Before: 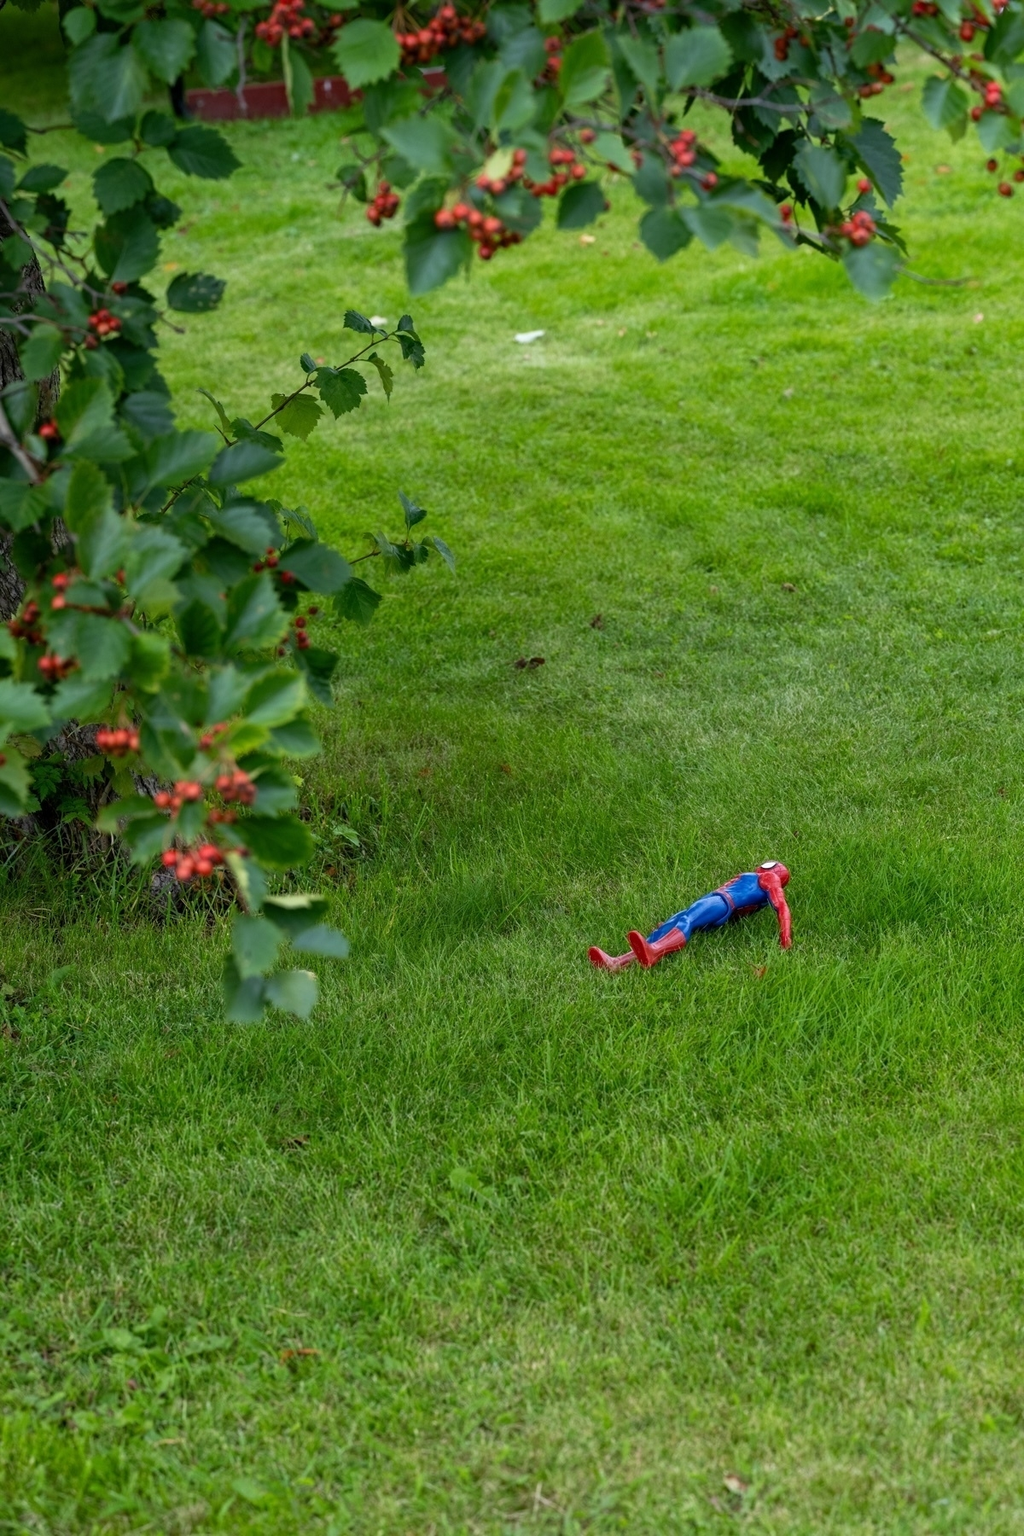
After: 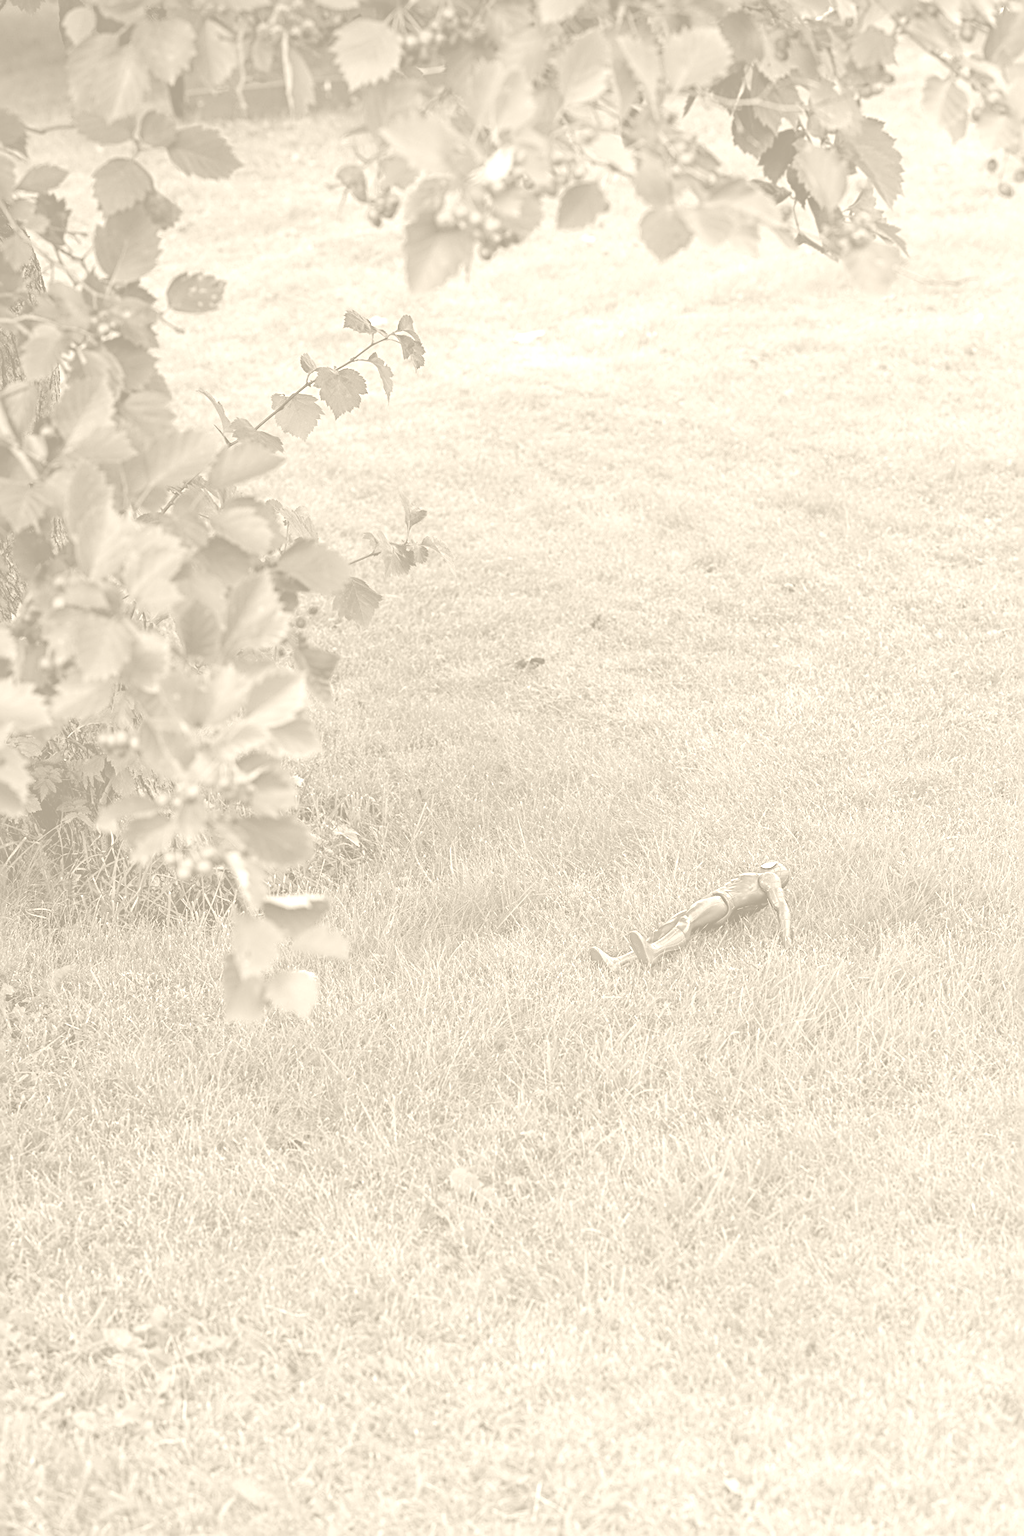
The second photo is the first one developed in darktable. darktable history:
color balance rgb: linear chroma grading › global chroma 6.48%, perceptual saturation grading › global saturation 12.96%, global vibrance 6.02%
colorize: hue 36°, saturation 71%, lightness 80.79%
sharpen: radius 2.531, amount 0.628
